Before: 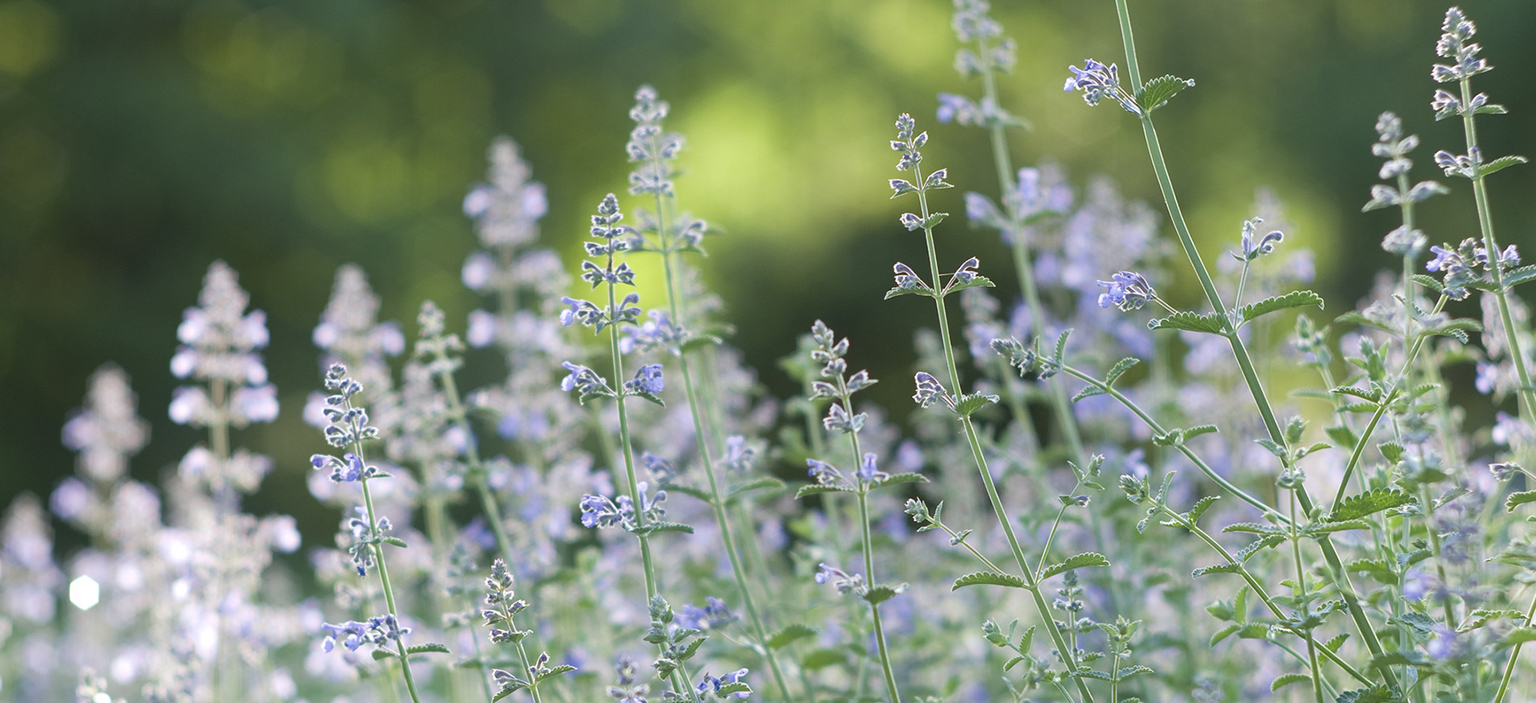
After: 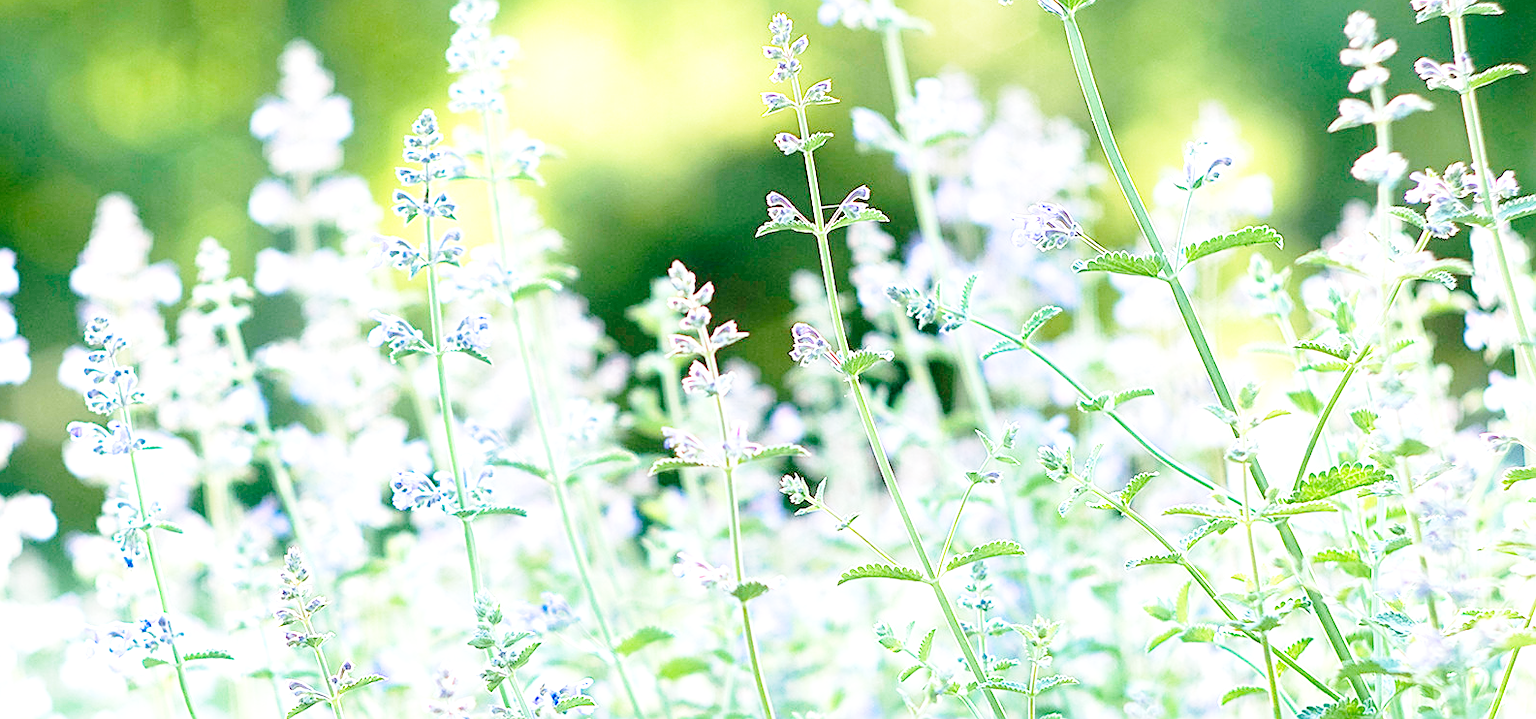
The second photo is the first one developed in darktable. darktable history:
sharpen: on, module defaults
exposure: black level correction 0.011, exposure -0.48 EV, compensate exposure bias true, compensate highlight preservation false
crop: left 16.534%, top 14.556%
base curve: curves: ch0 [(0, 0) (0.028, 0.03) (0.121, 0.232) (0.46, 0.748) (0.859, 0.968) (1, 1)], preserve colors none
